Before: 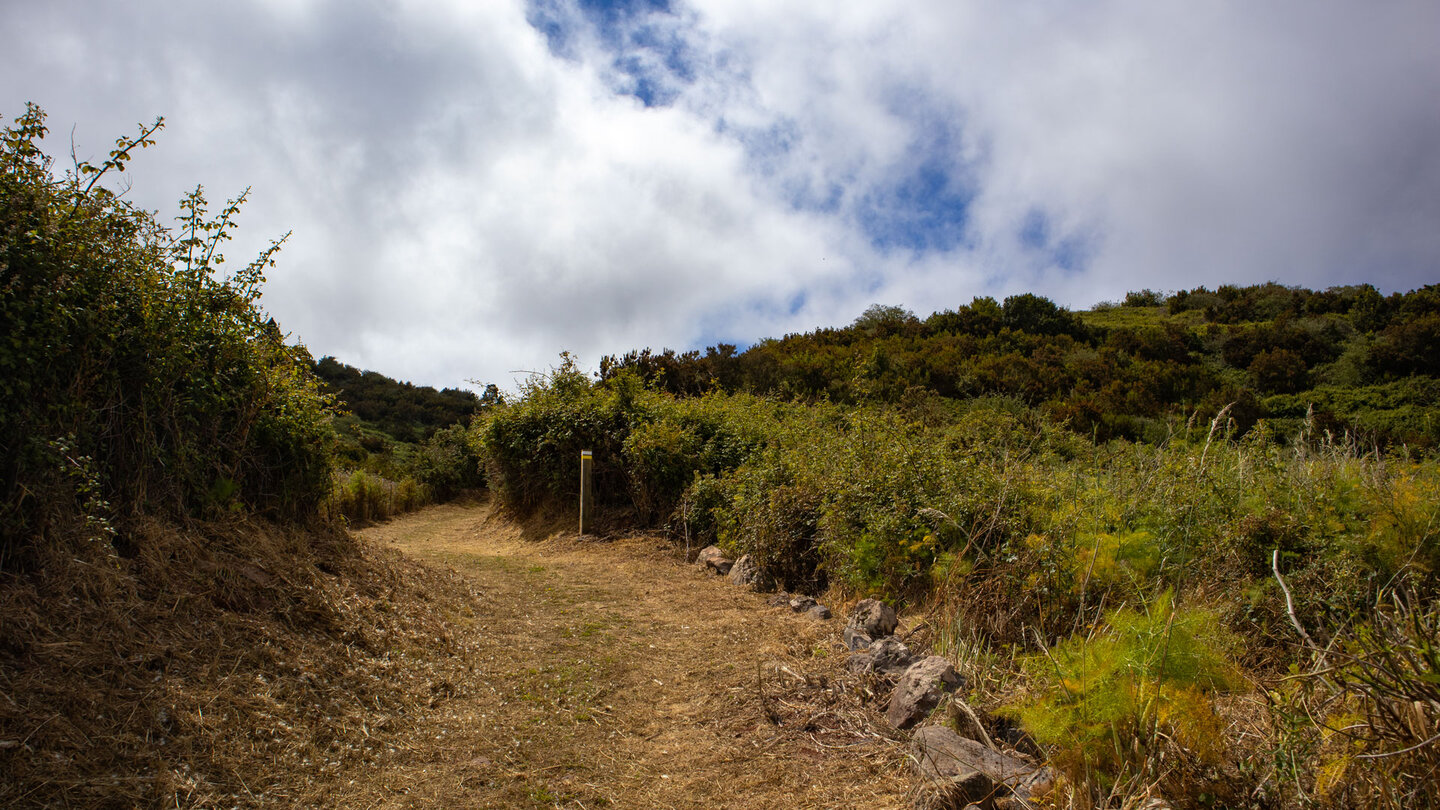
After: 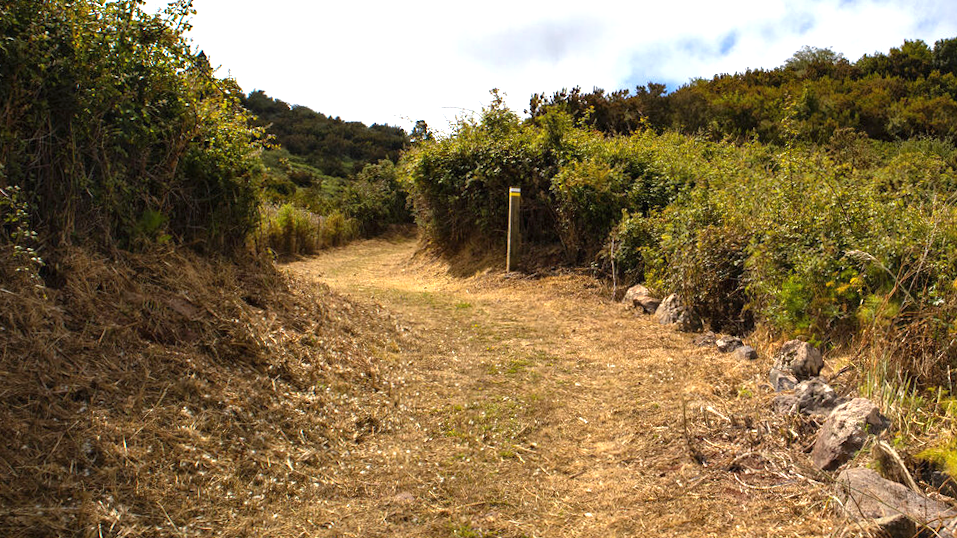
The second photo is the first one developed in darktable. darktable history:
crop and rotate: angle -0.82°, left 3.85%, top 31.828%, right 27.992%
exposure: black level correction 0, exposure 1.015 EV, compensate exposure bias true, compensate highlight preservation false
